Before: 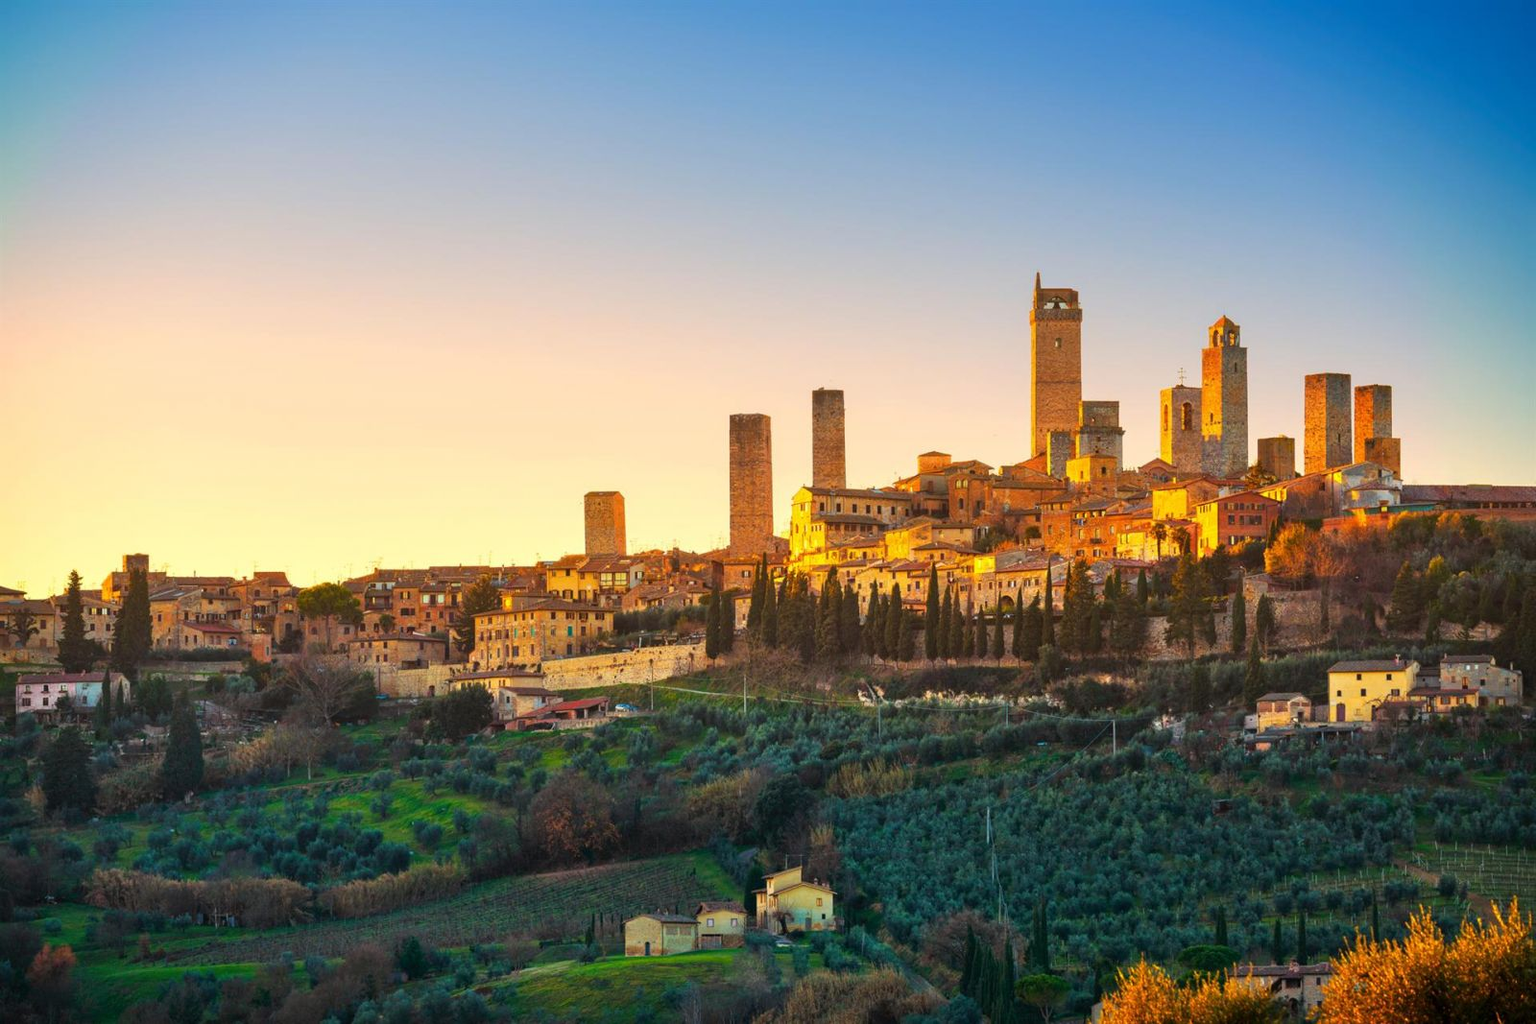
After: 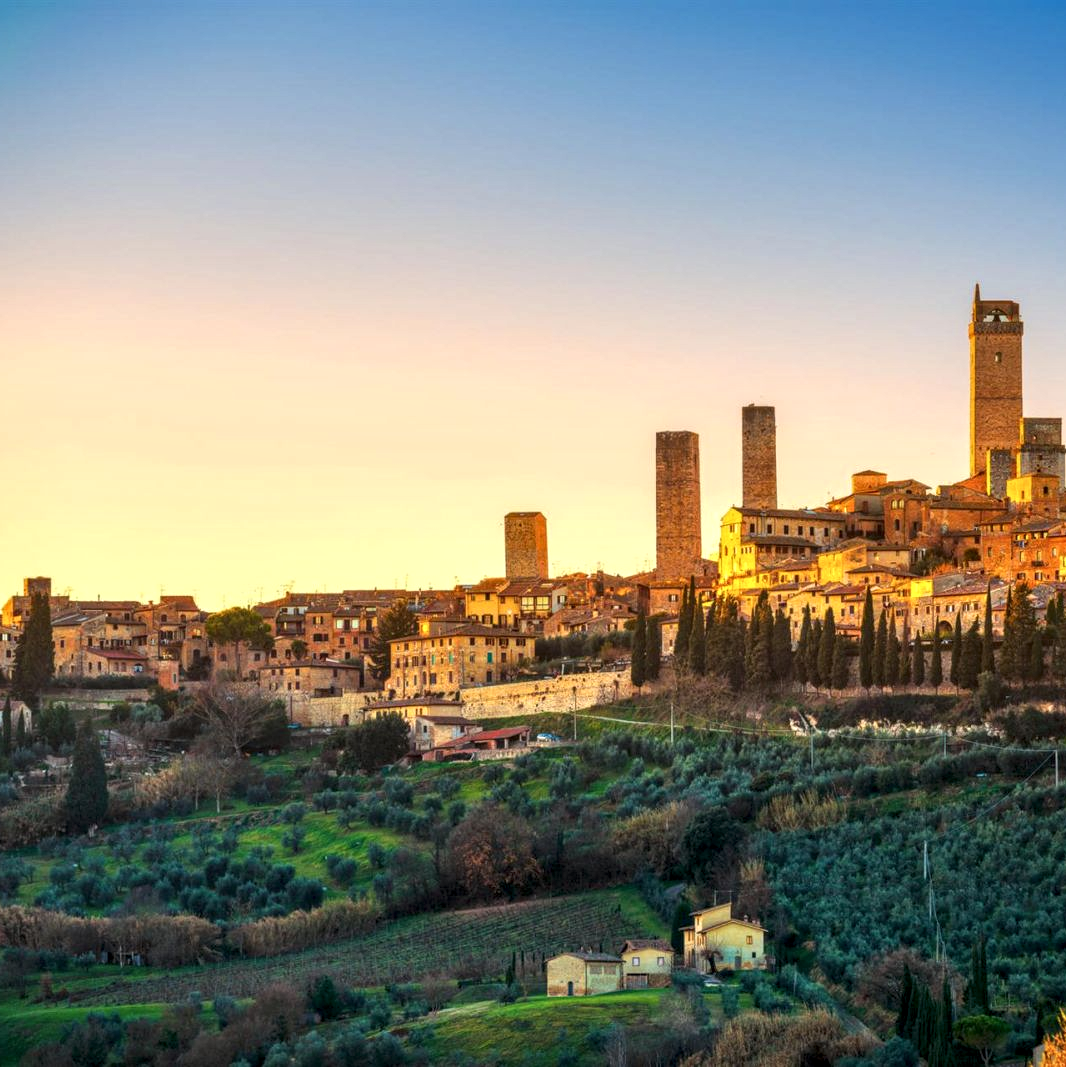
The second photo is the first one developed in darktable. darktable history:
local contrast: detail 150%
crop and rotate: left 6.617%, right 26.717%
